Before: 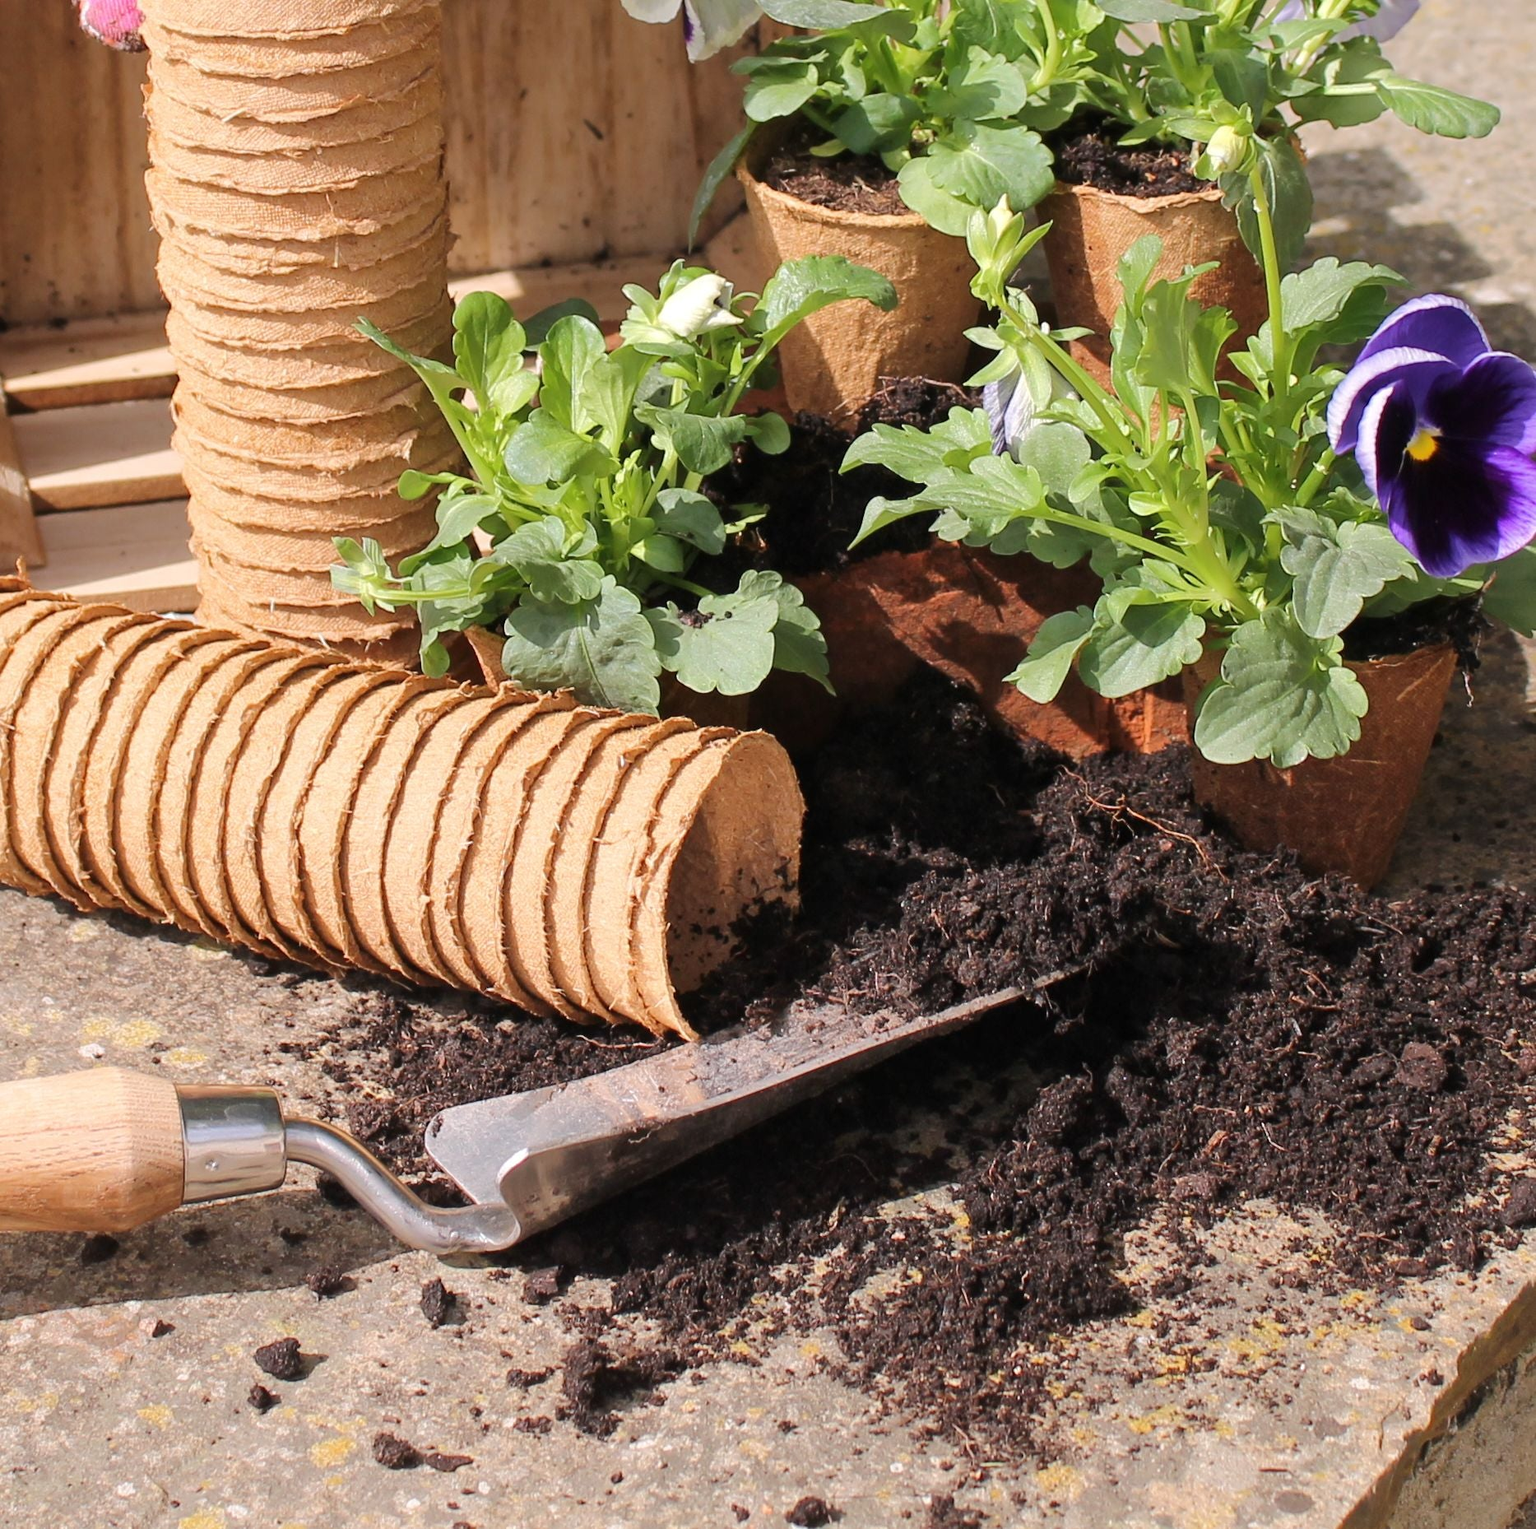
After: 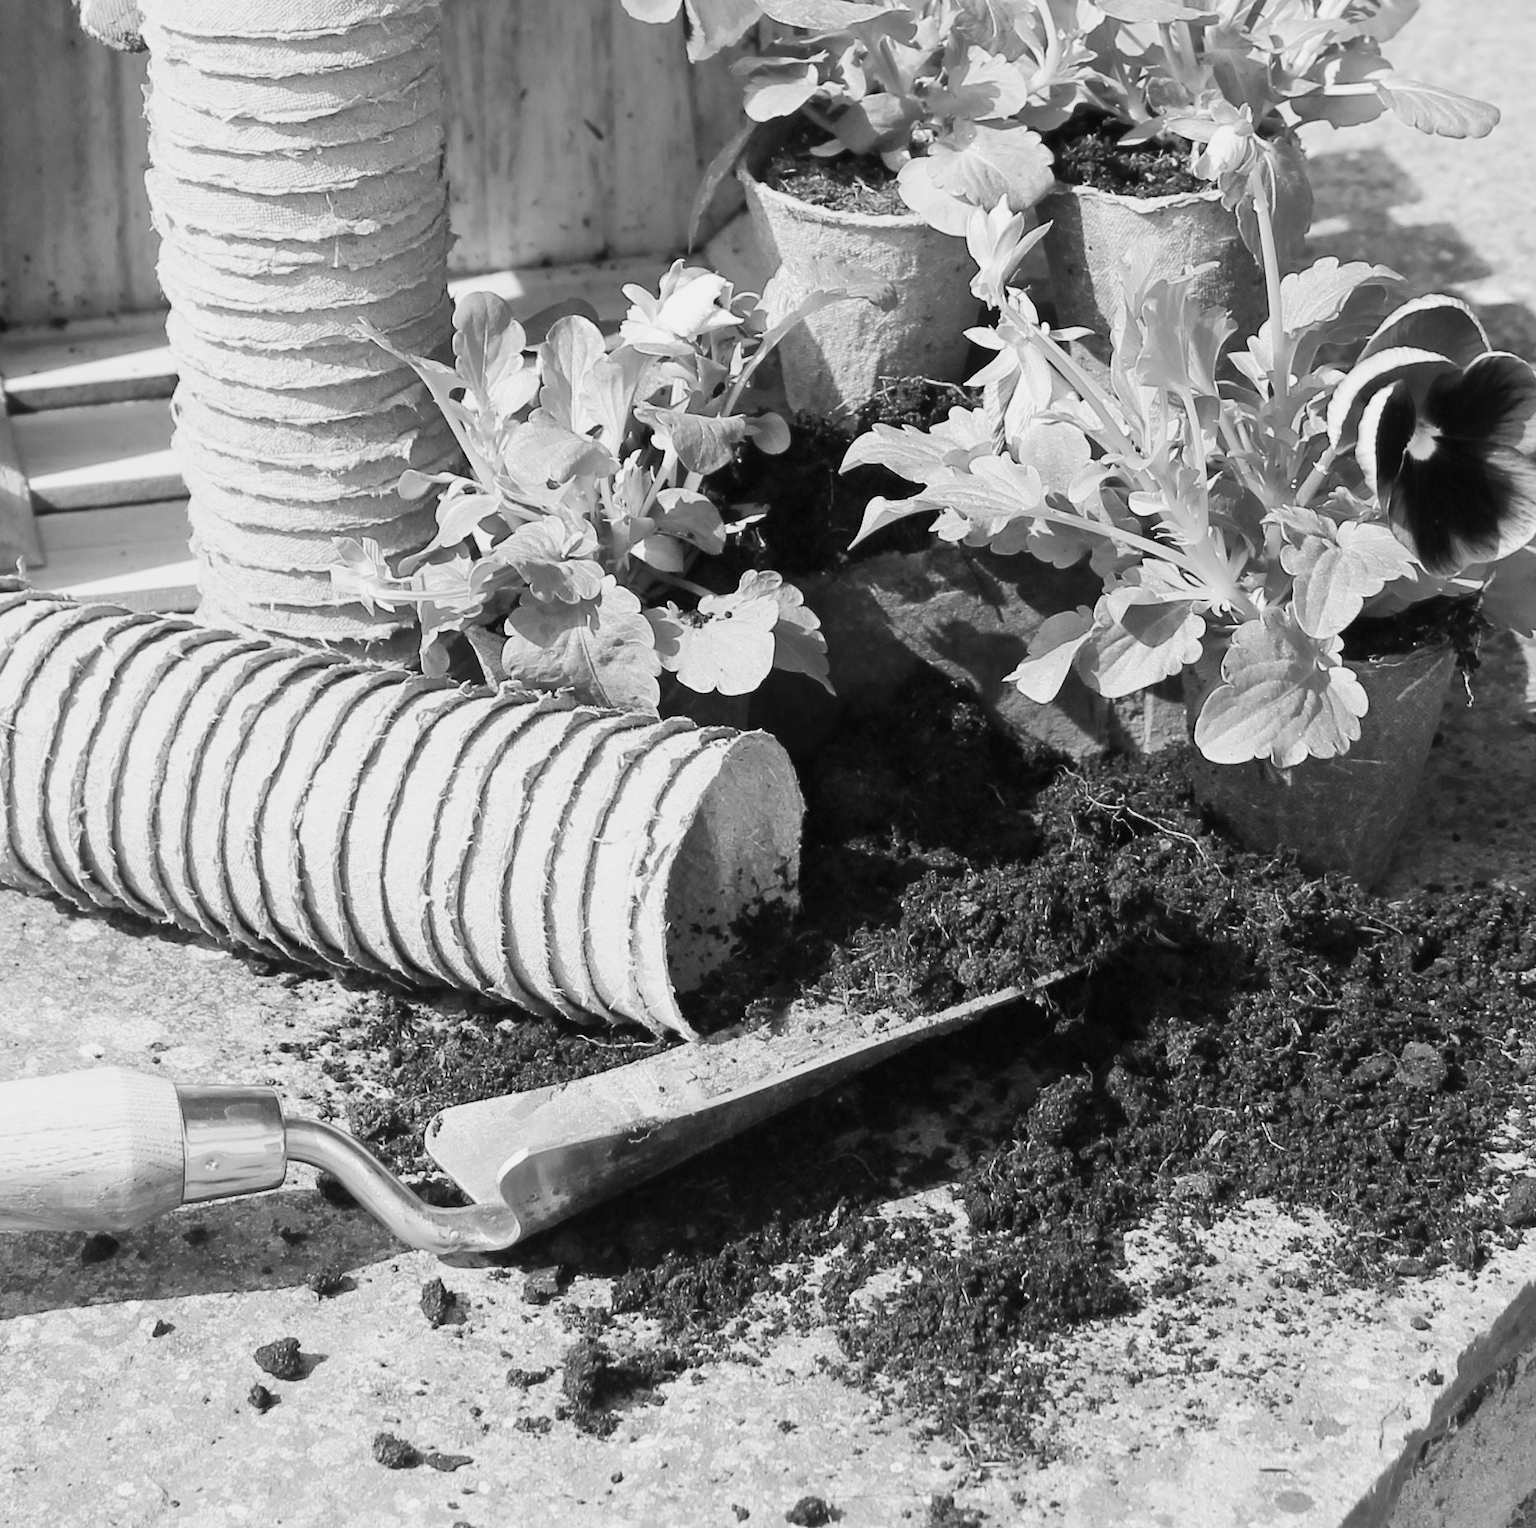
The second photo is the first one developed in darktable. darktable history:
contrast brightness saturation: saturation -1
base curve: curves: ch0 [(0, 0) (0.088, 0.125) (0.176, 0.251) (0.354, 0.501) (0.613, 0.749) (1, 0.877)], preserve colors none
